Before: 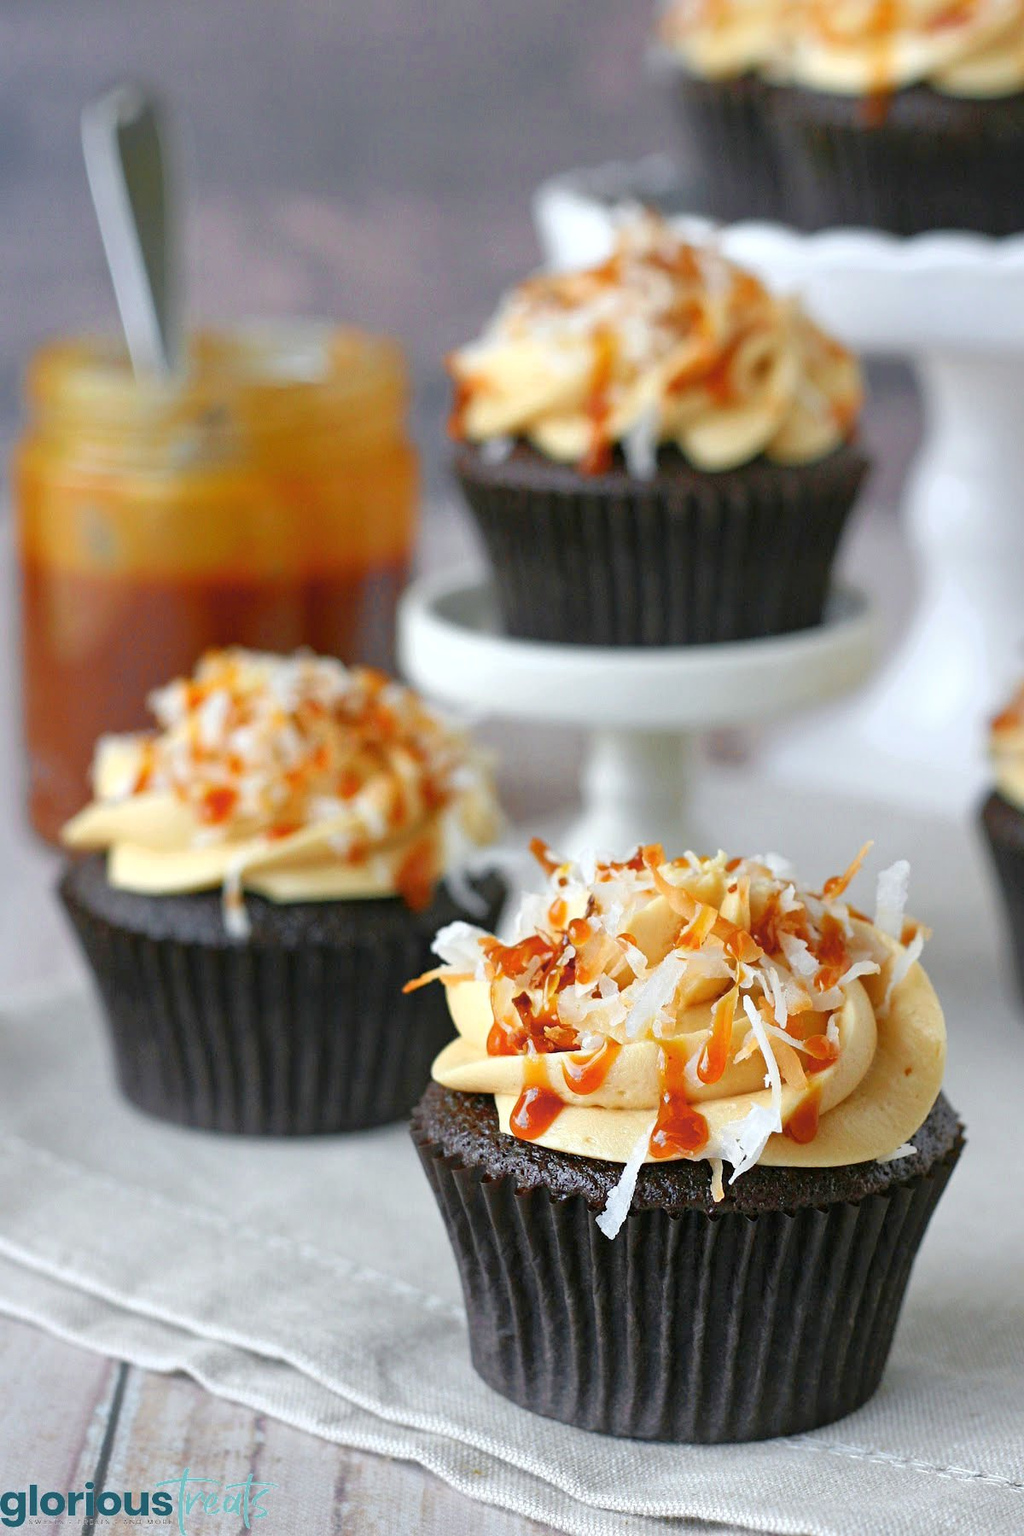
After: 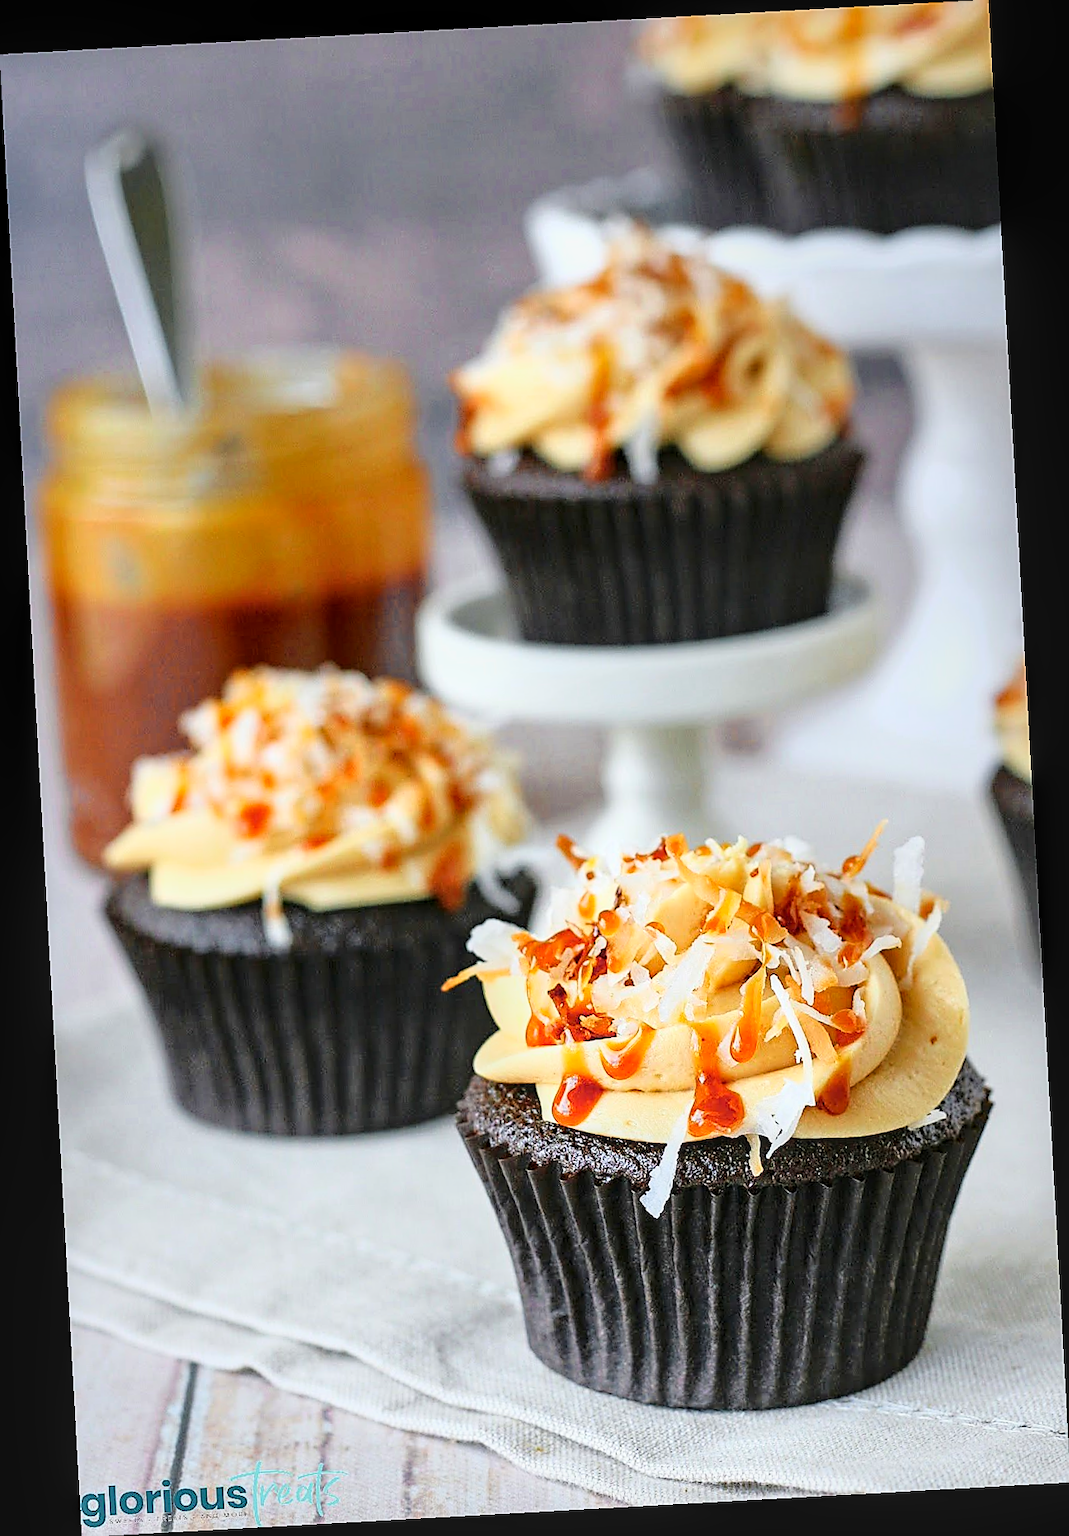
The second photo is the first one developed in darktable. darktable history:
local contrast: detail 130%
base curve: curves: ch0 [(0, 0) (0.028, 0.03) (0.121, 0.232) (0.46, 0.748) (0.859, 0.968) (1, 1)]
rotate and perspective: rotation -3.18°, automatic cropping off
sharpen: radius 1.4, amount 1.25, threshold 0.7
graduated density: on, module defaults
